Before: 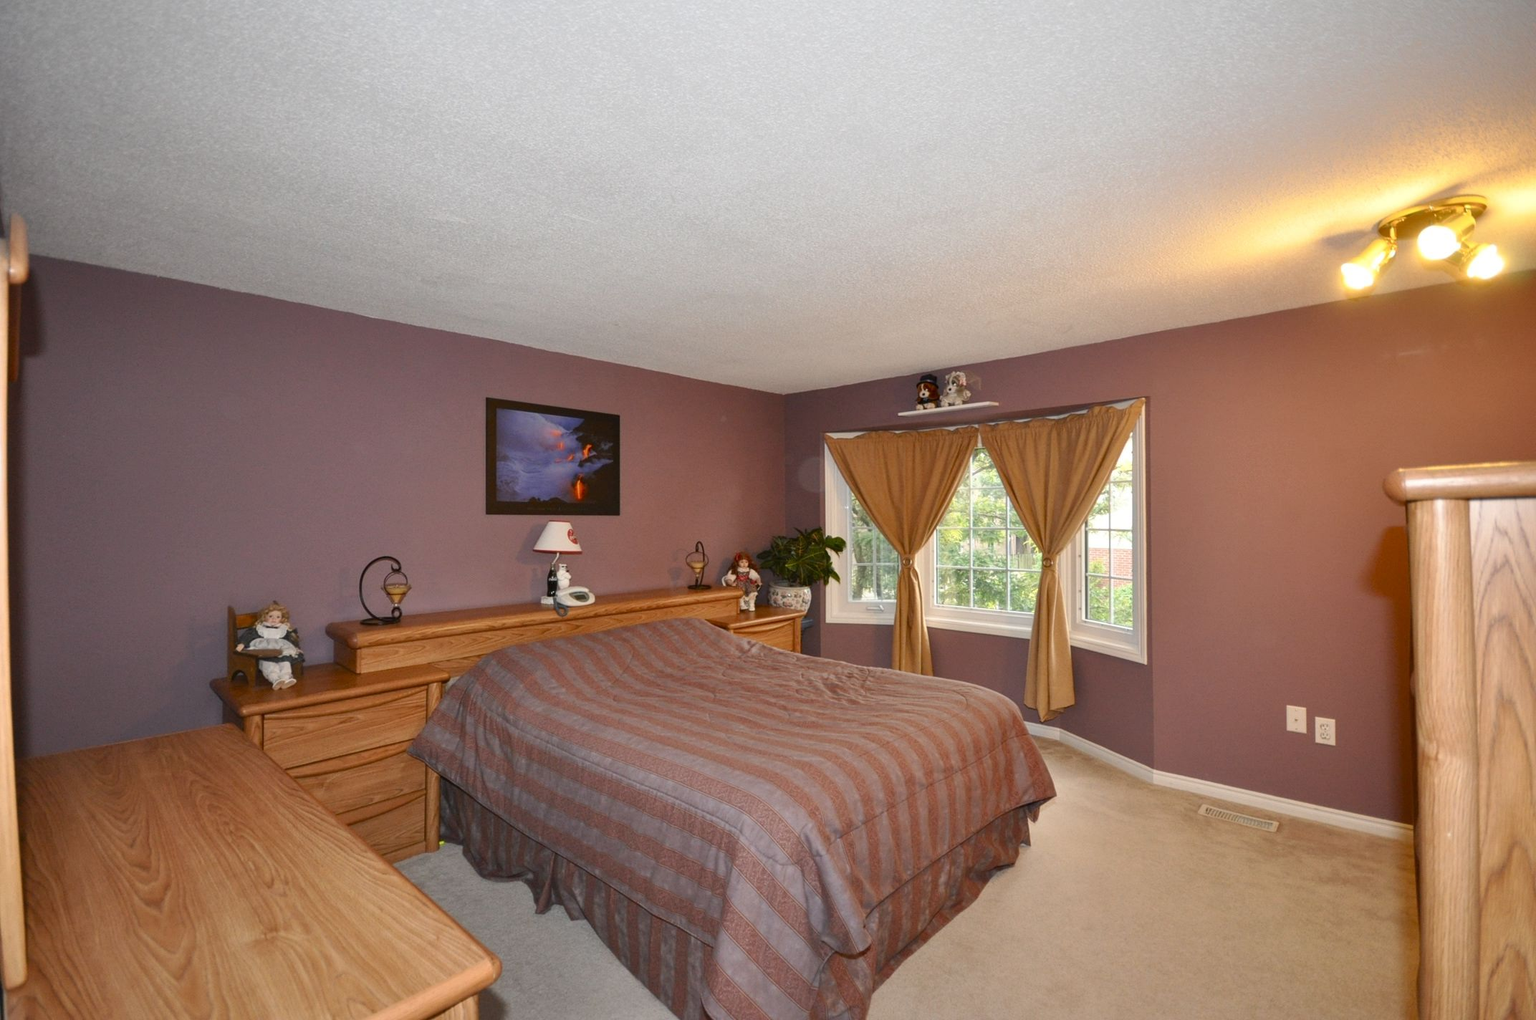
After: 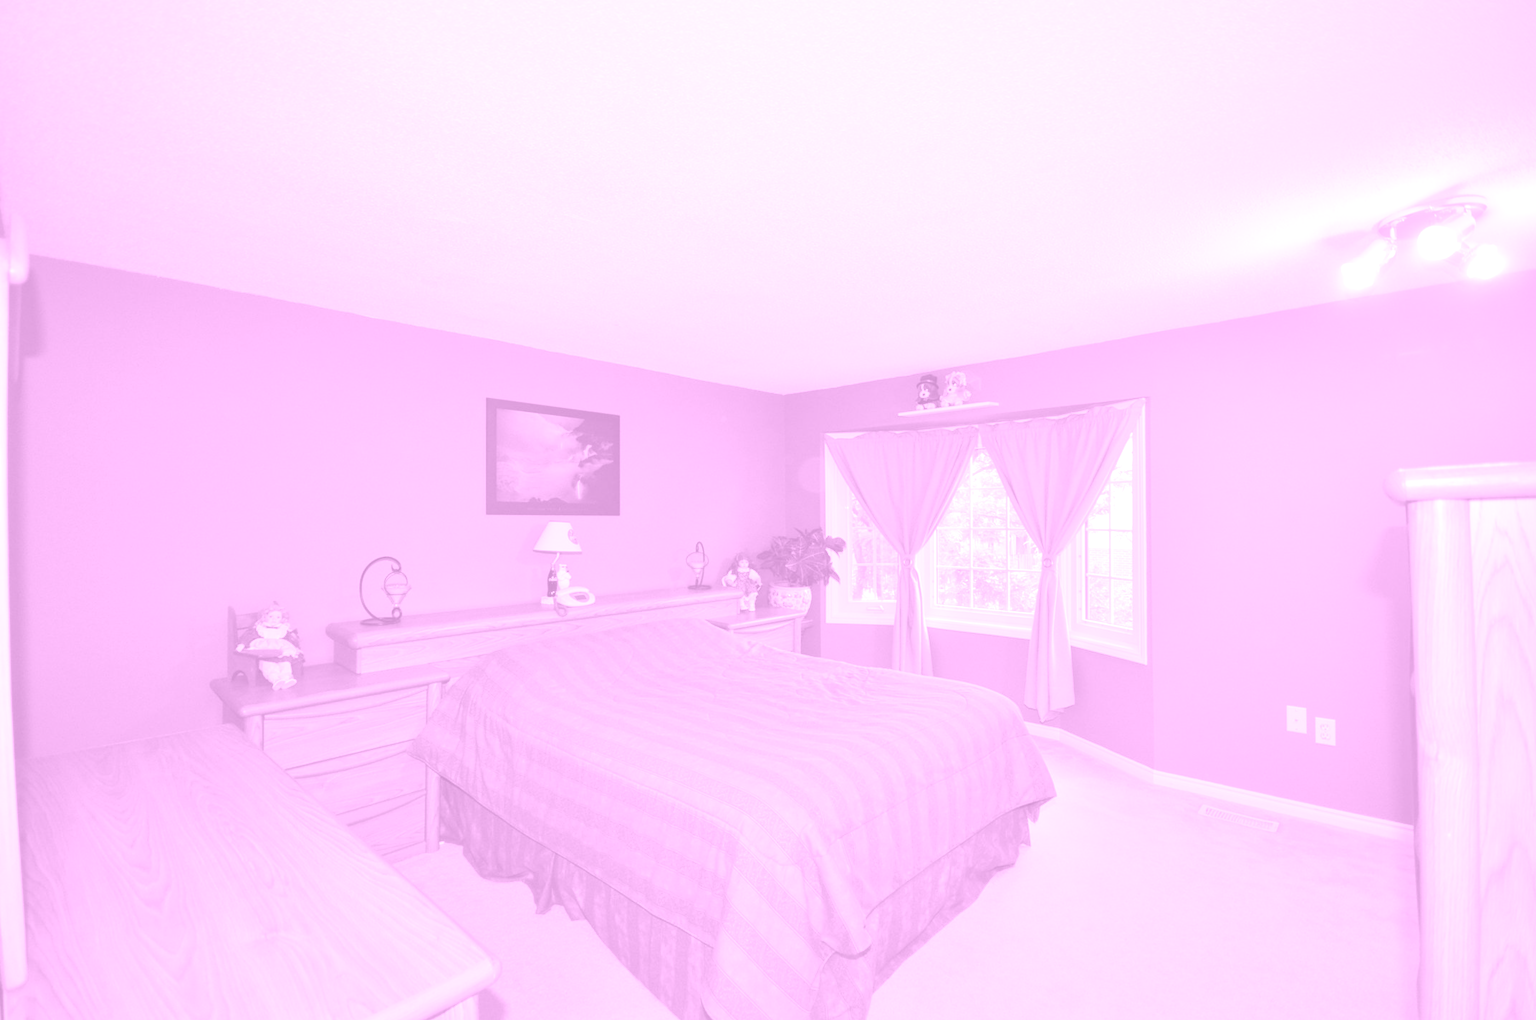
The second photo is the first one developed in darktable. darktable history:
exposure: exposure 1.15 EV, compensate highlight preservation false
colorize: hue 331.2°, saturation 75%, source mix 30.28%, lightness 70.52%, version 1
